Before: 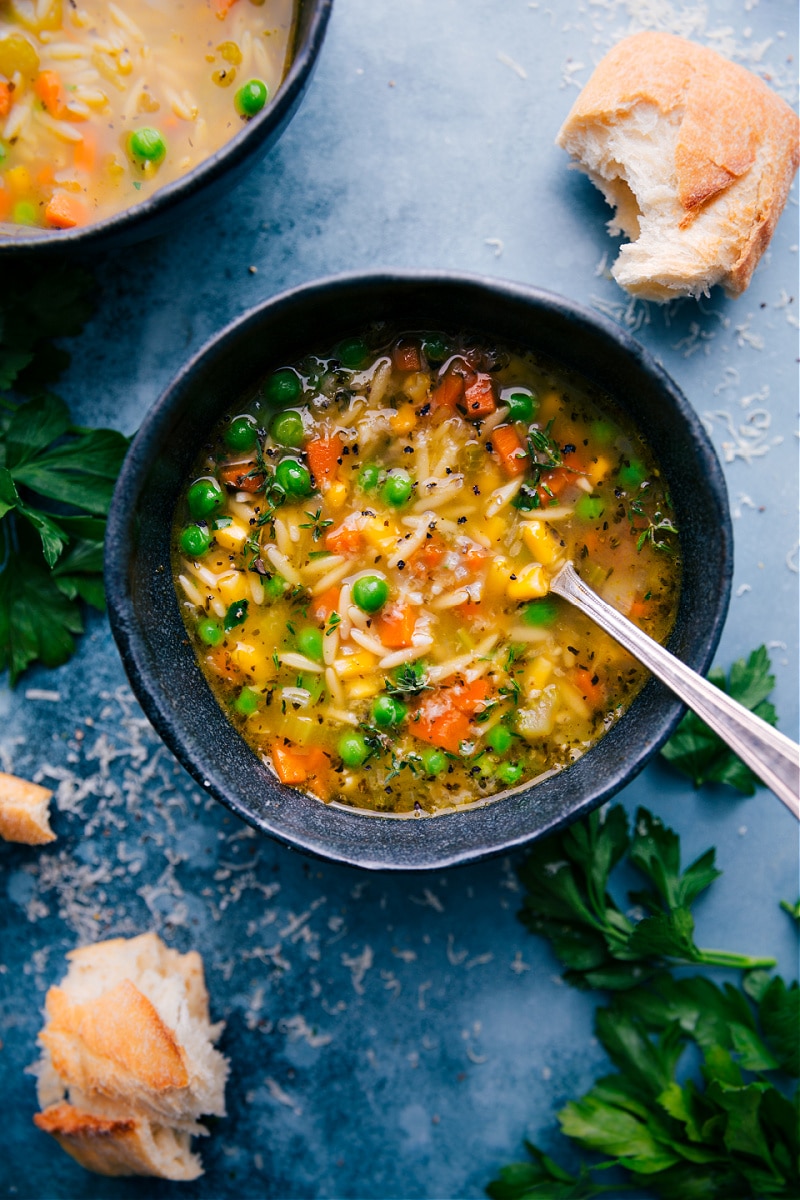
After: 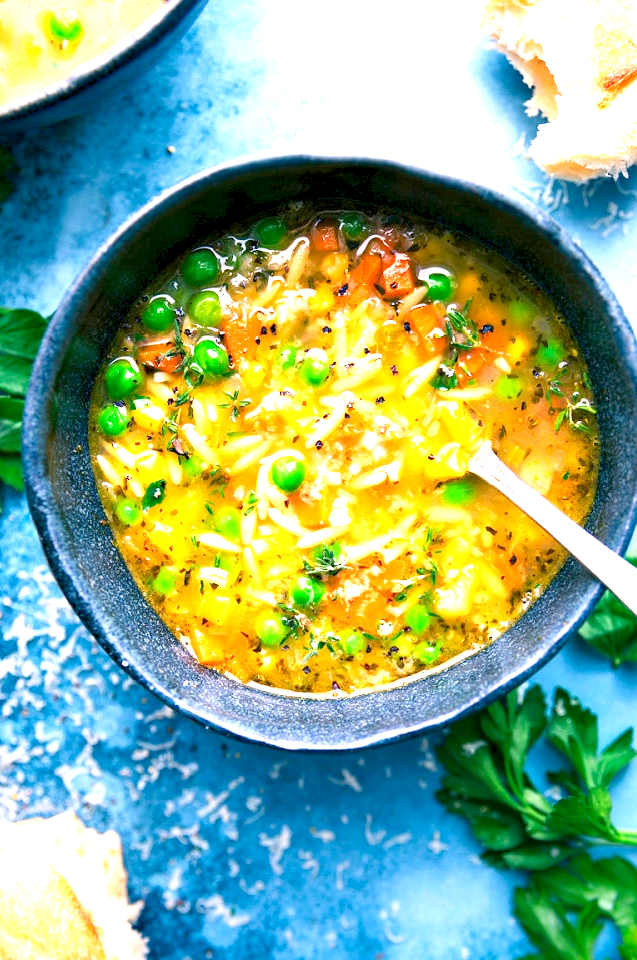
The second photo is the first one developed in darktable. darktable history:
levels: black 0.077%, levels [0, 0.43, 0.984]
crop and rotate: left 10.373%, top 10.056%, right 9.921%, bottom 9.911%
exposure: black level correction 0.001, exposure 1.733 EV, compensate highlight preservation false
